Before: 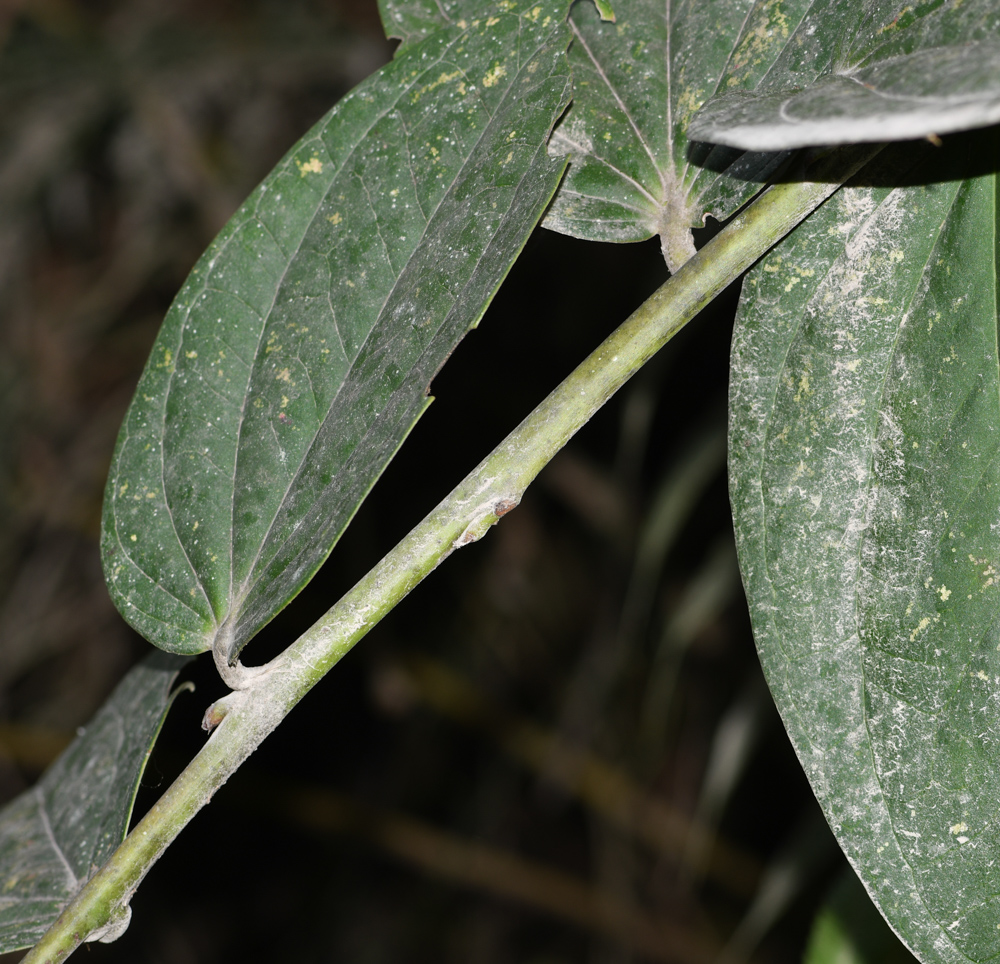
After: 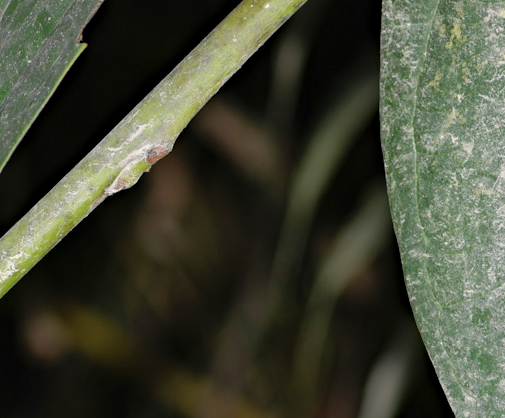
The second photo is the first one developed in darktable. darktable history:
crop: left 34.899%, top 36.656%, right 14.559%, bottom 19.944%
shadows and highlights: on, module defaults
haze removal: compatibility mode true, adaptive false
